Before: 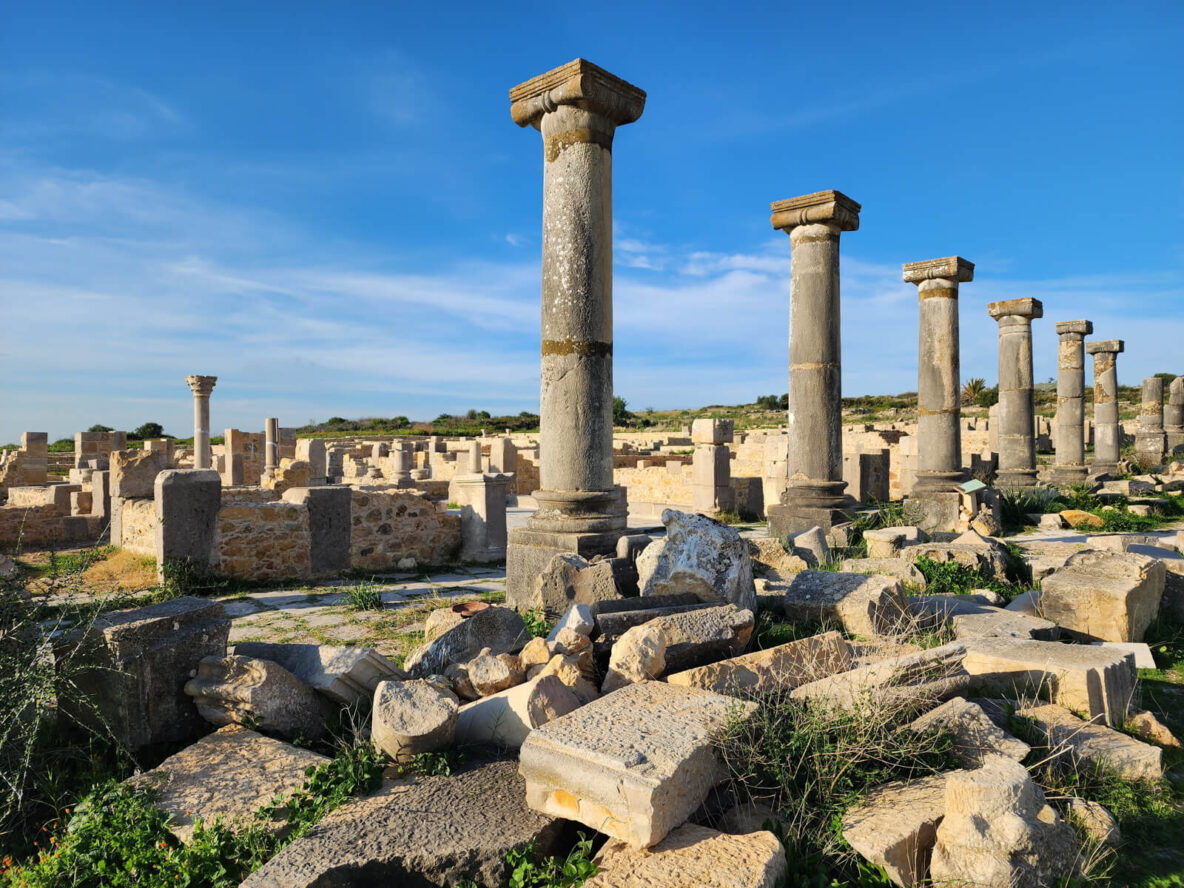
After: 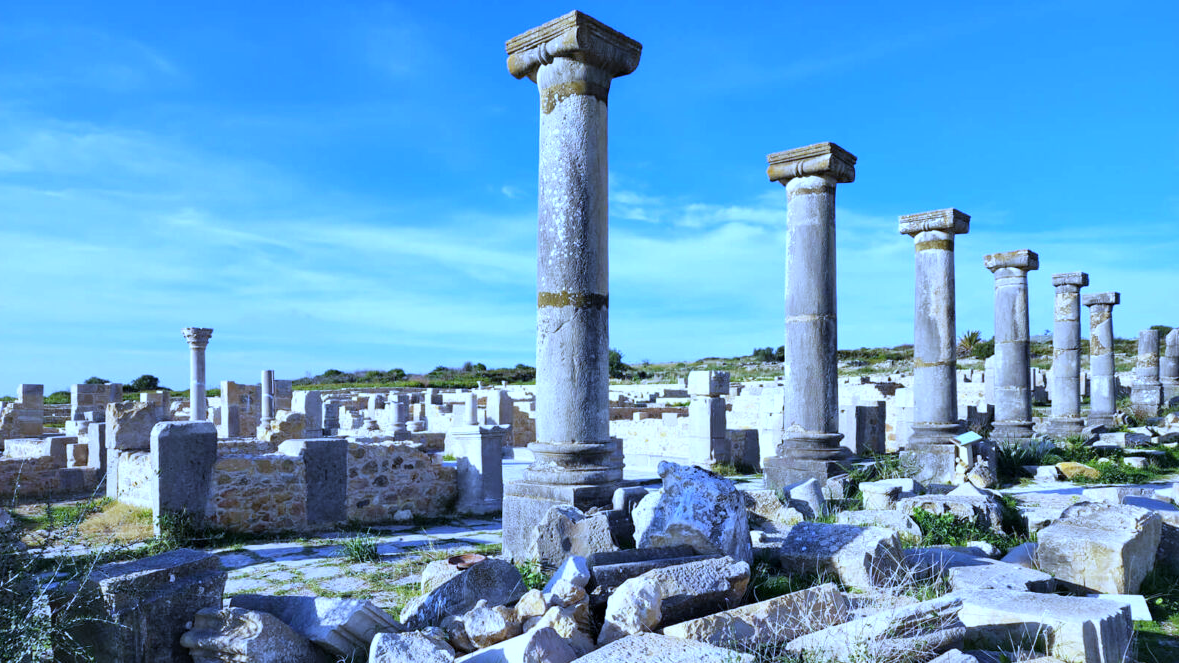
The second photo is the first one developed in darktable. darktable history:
crop: left 0.387%, top 5.469%, bottom 19.809%
exposure: black level correction 0.001, exposure 0.5 EV, compensate exposure bias true, compensate highlight preservation false
white balance: red 0.766, blue 1.537
